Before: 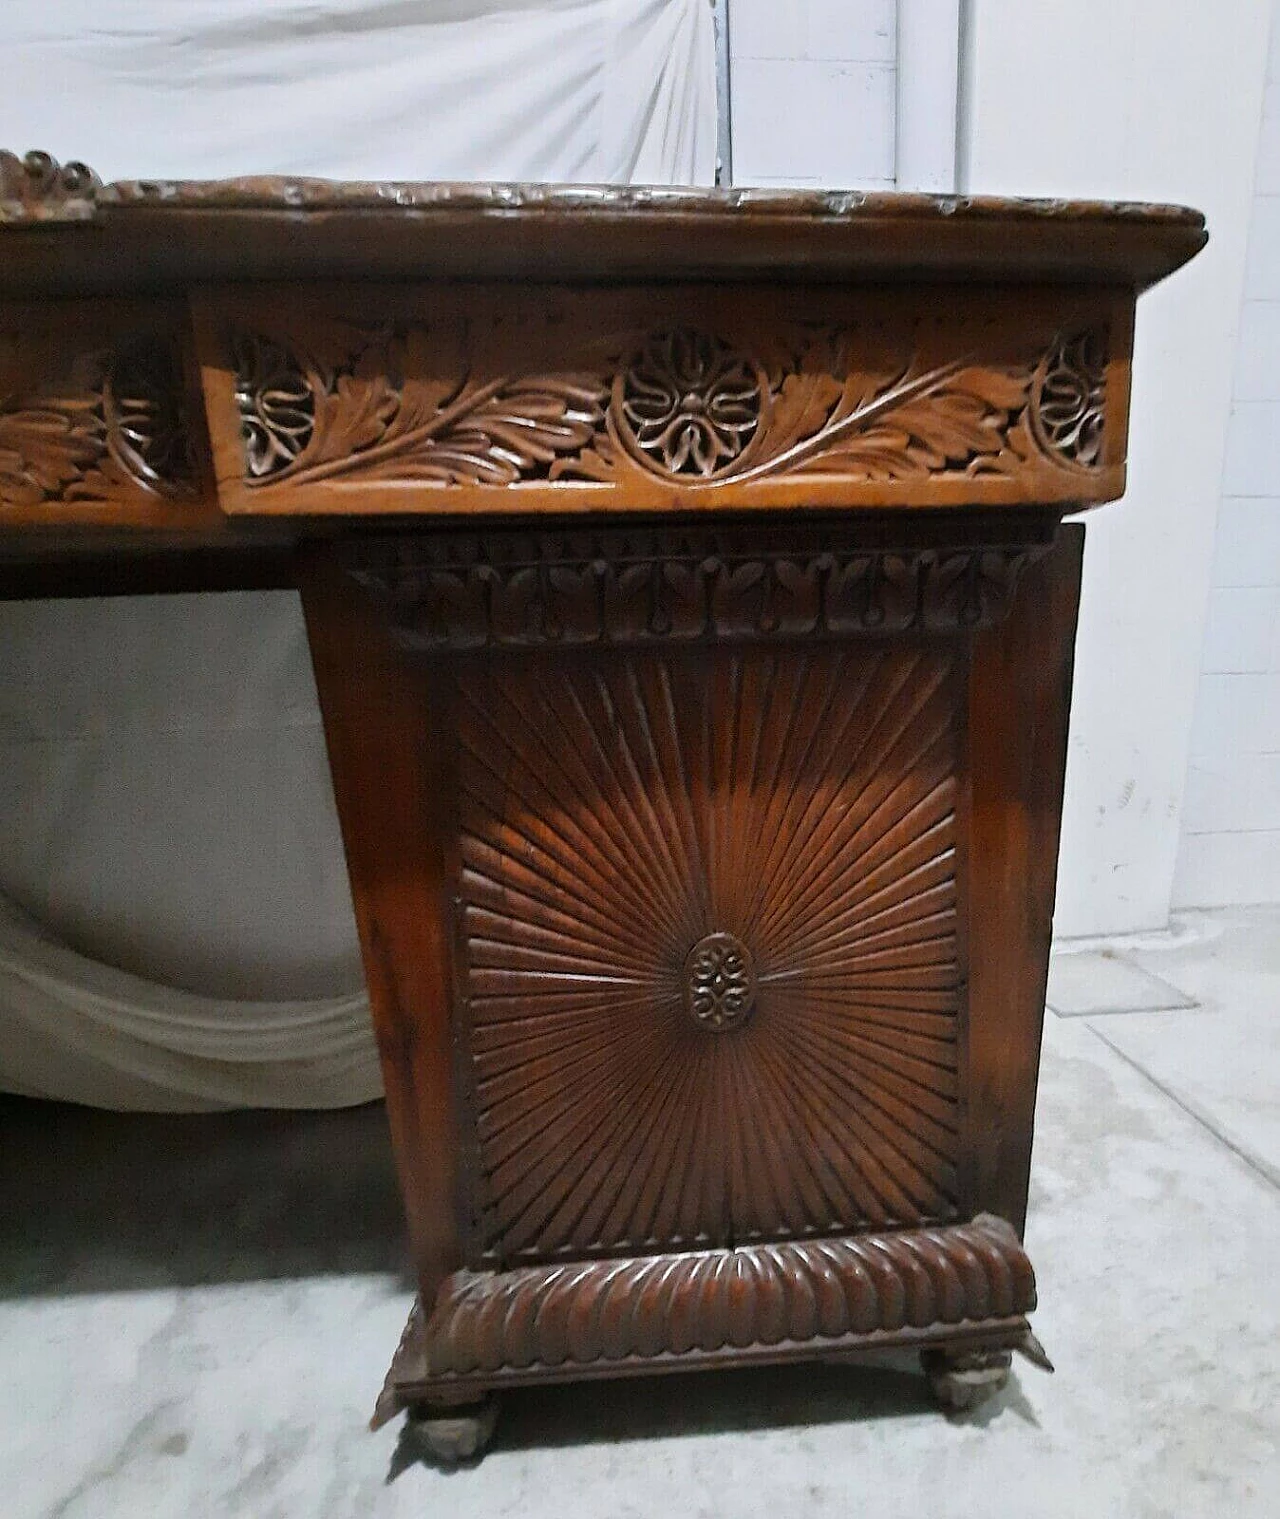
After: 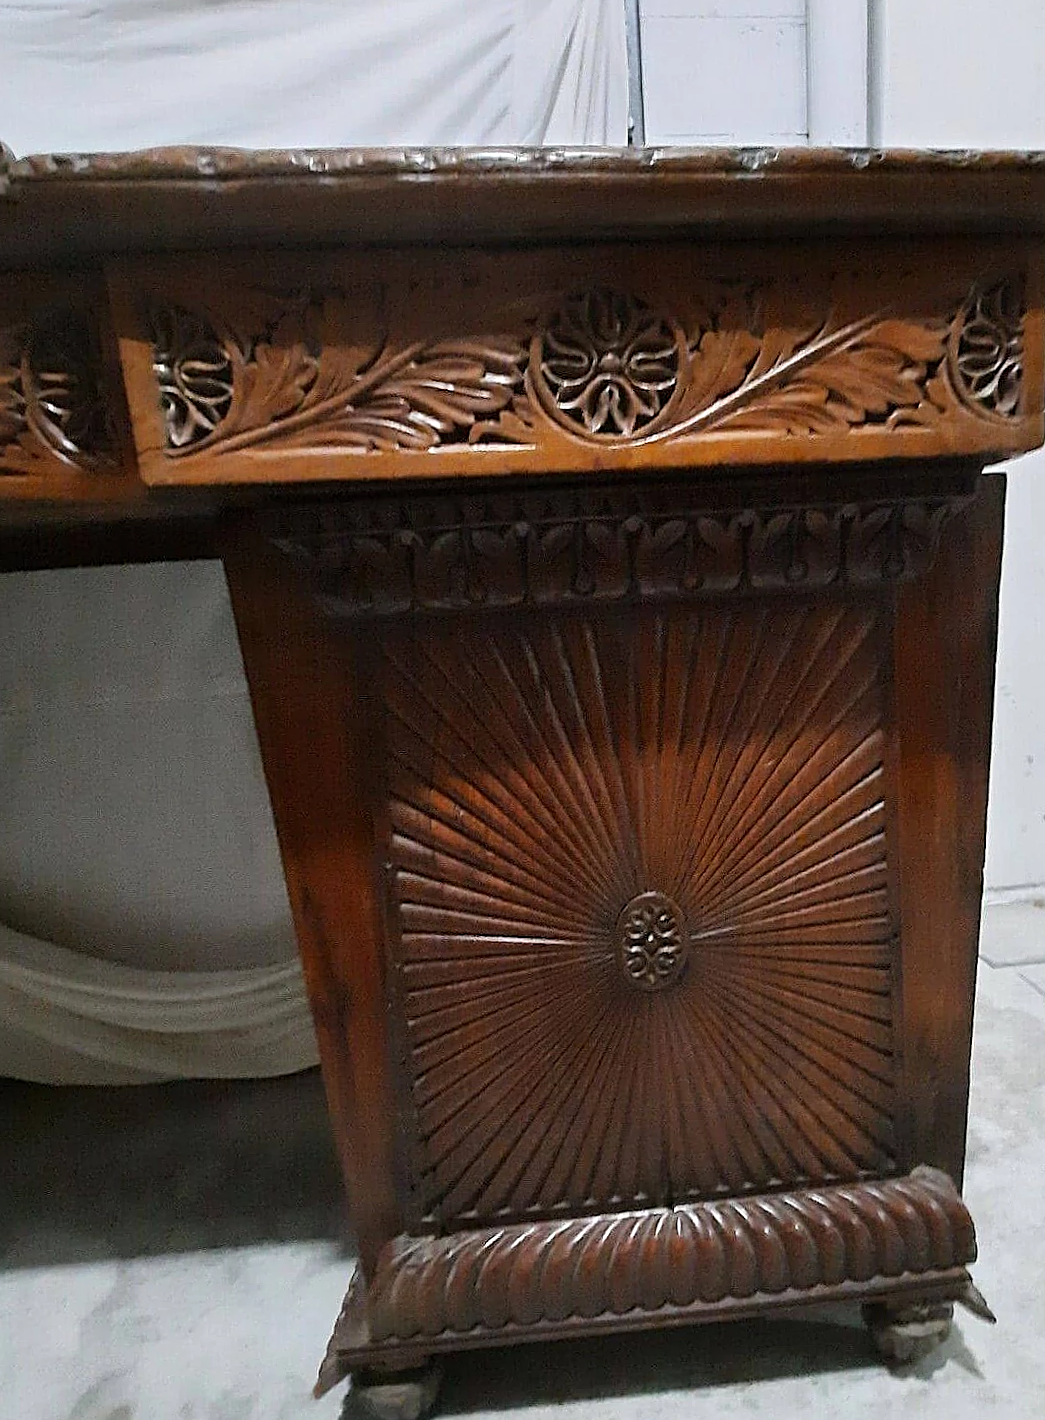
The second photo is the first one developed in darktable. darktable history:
crop and rotate: angle 1.42°, left 4.471%, top 1.232%, right 11.508%, bottom 2.526%
sharpen: on, module defaults
exposure: exposure -0.029 EV, compensate highlight preservation false
